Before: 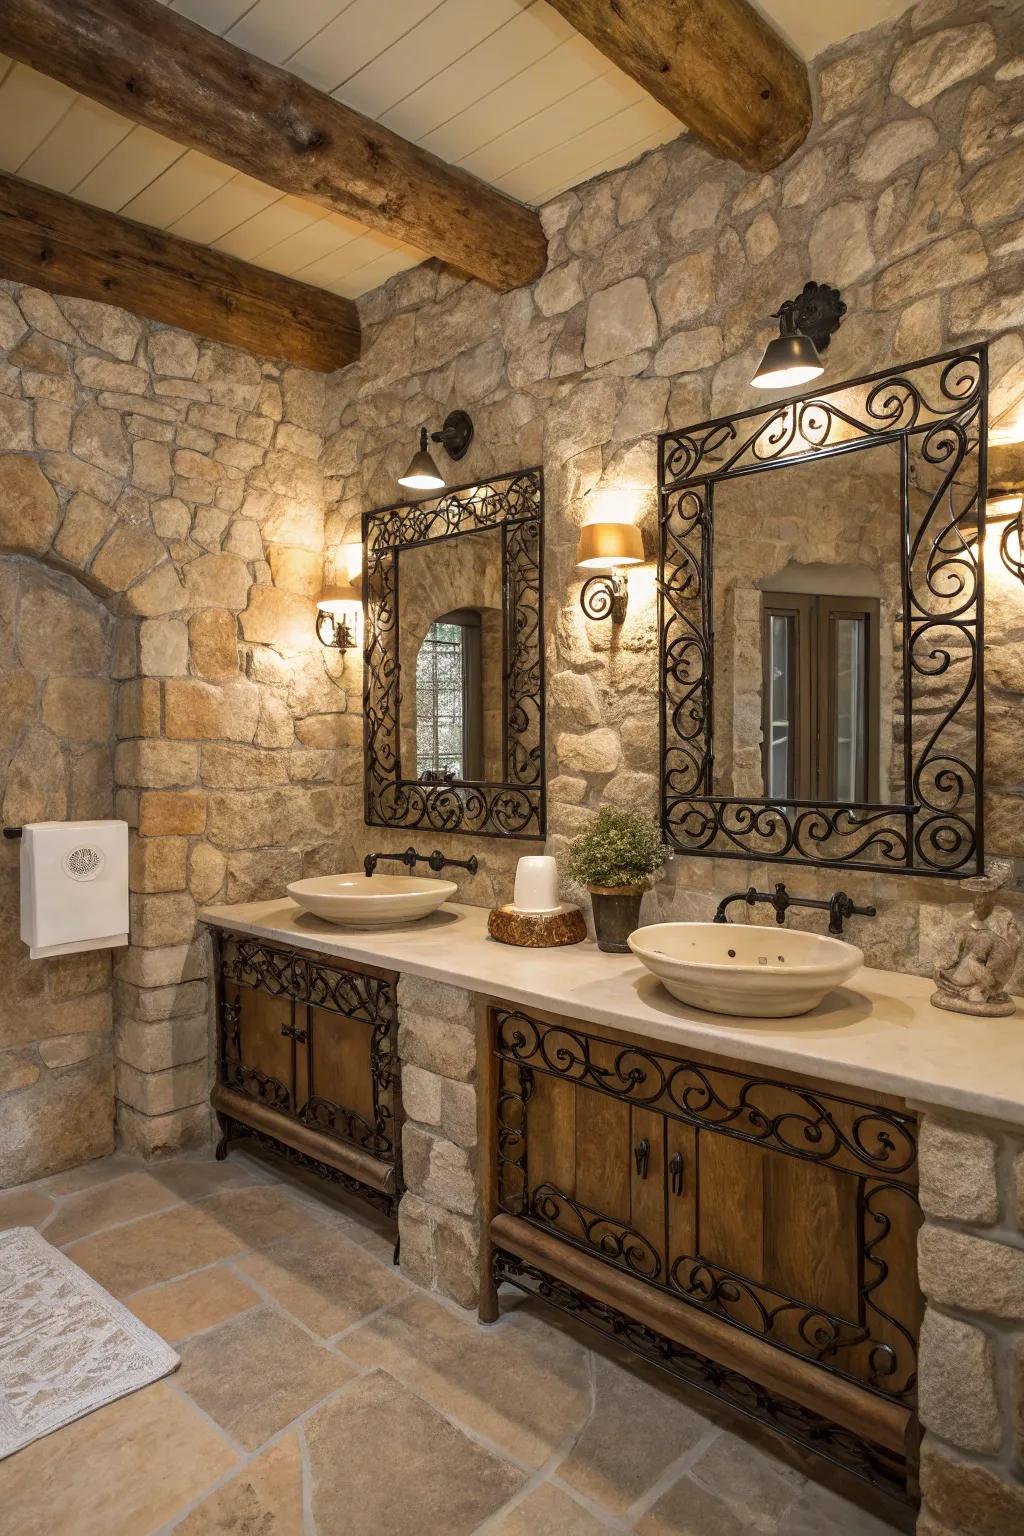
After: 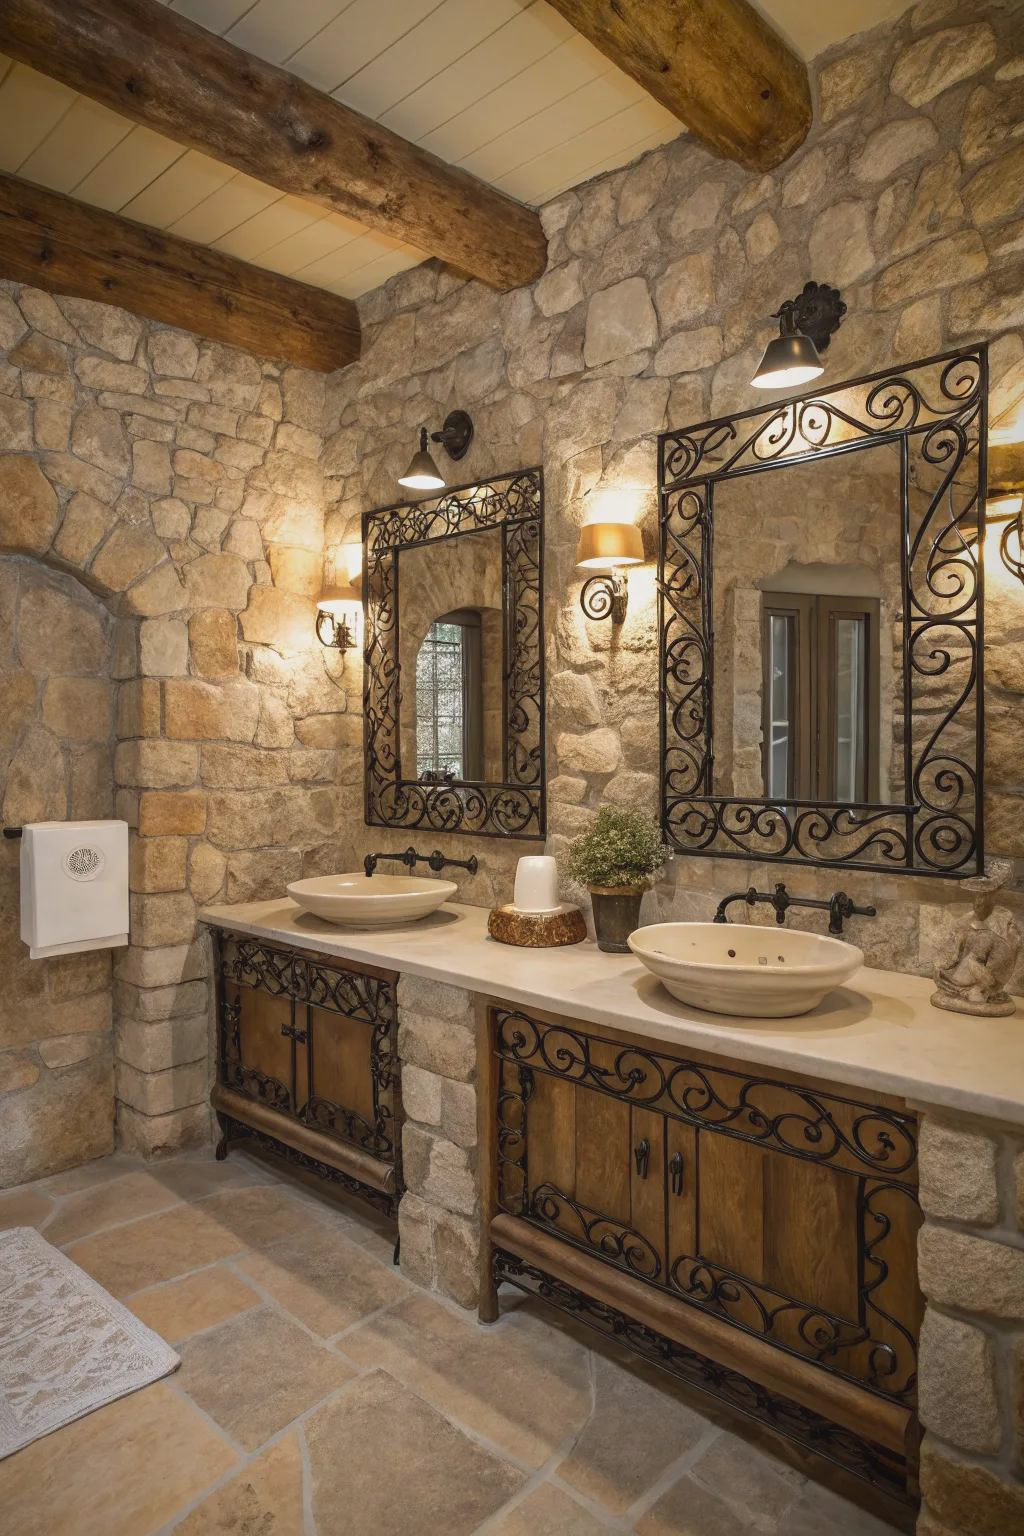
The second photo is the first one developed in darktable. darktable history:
vignetting: fall-off radius 69.85%, saturation 0.373, center (-0.076, 0.062), automatic ratio true
contrast brightness saturation: contrast -0.099, saturation -0.096
